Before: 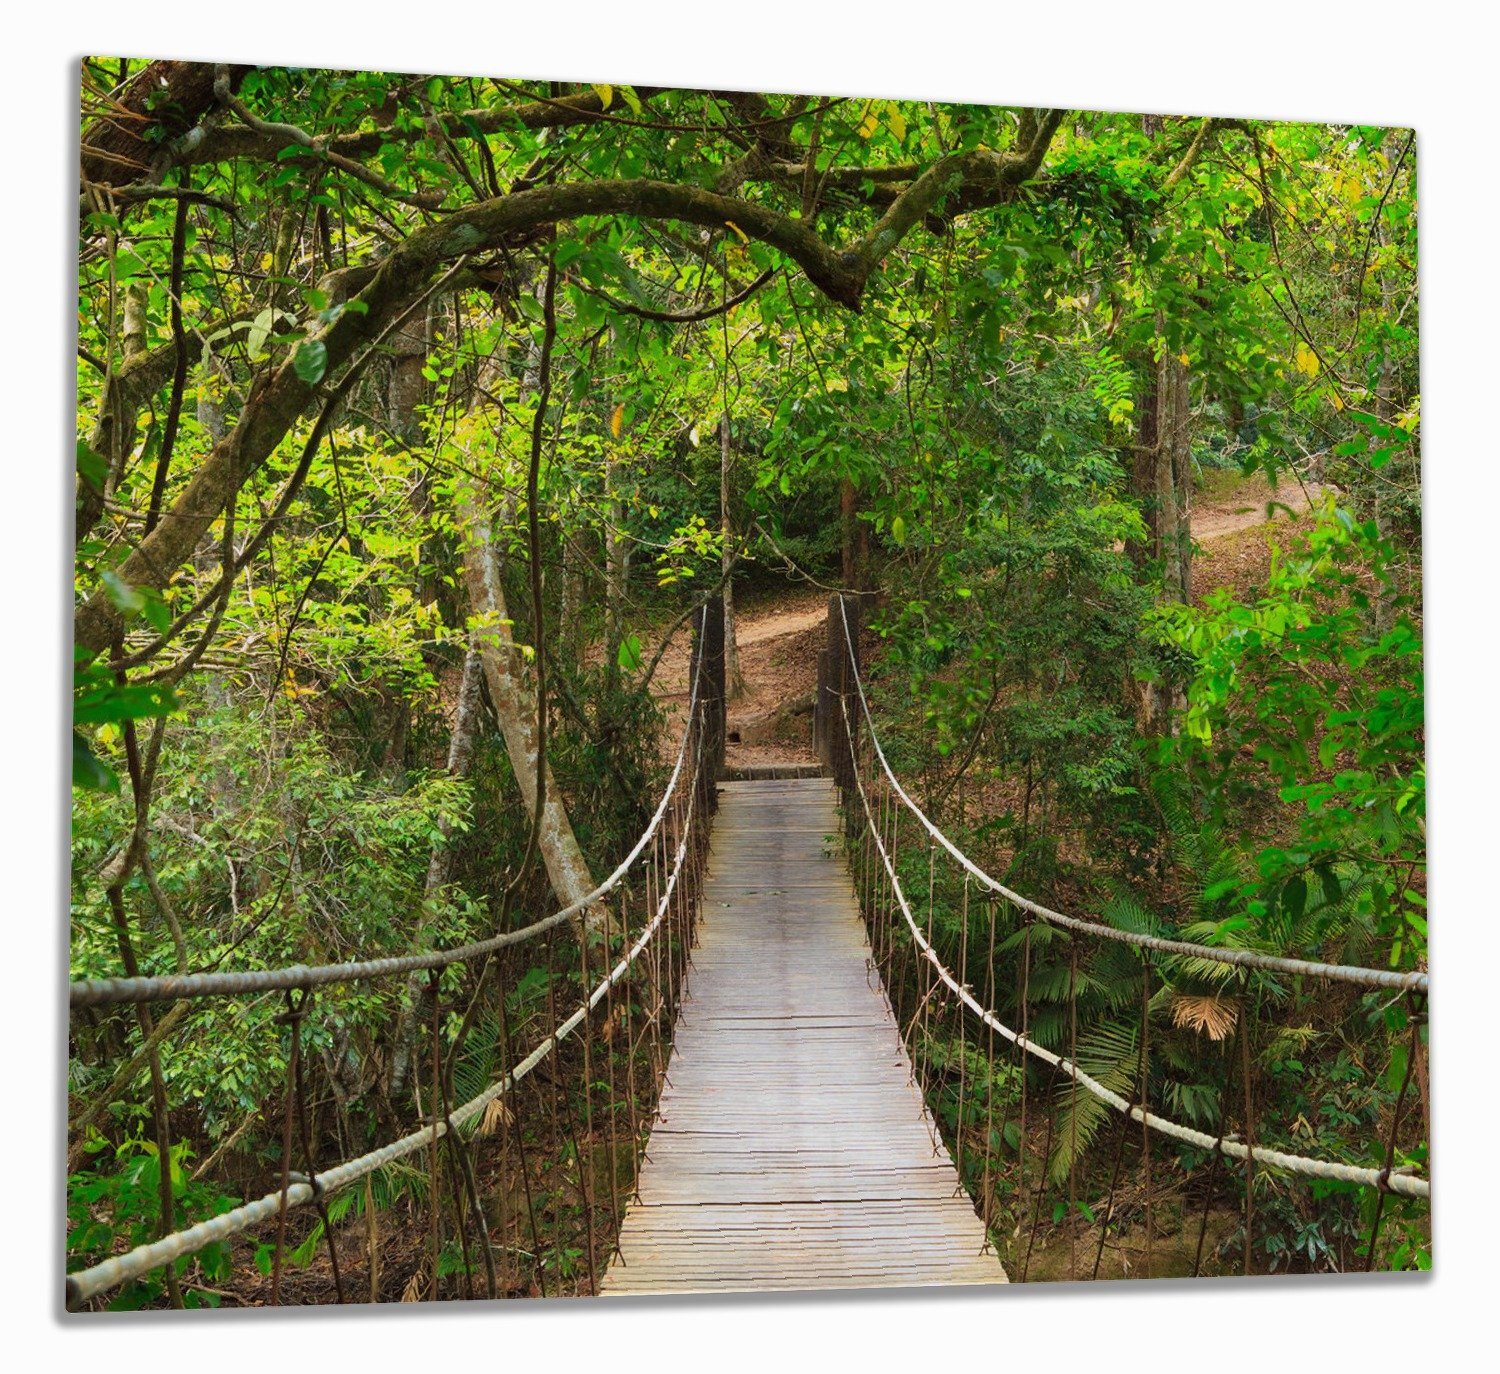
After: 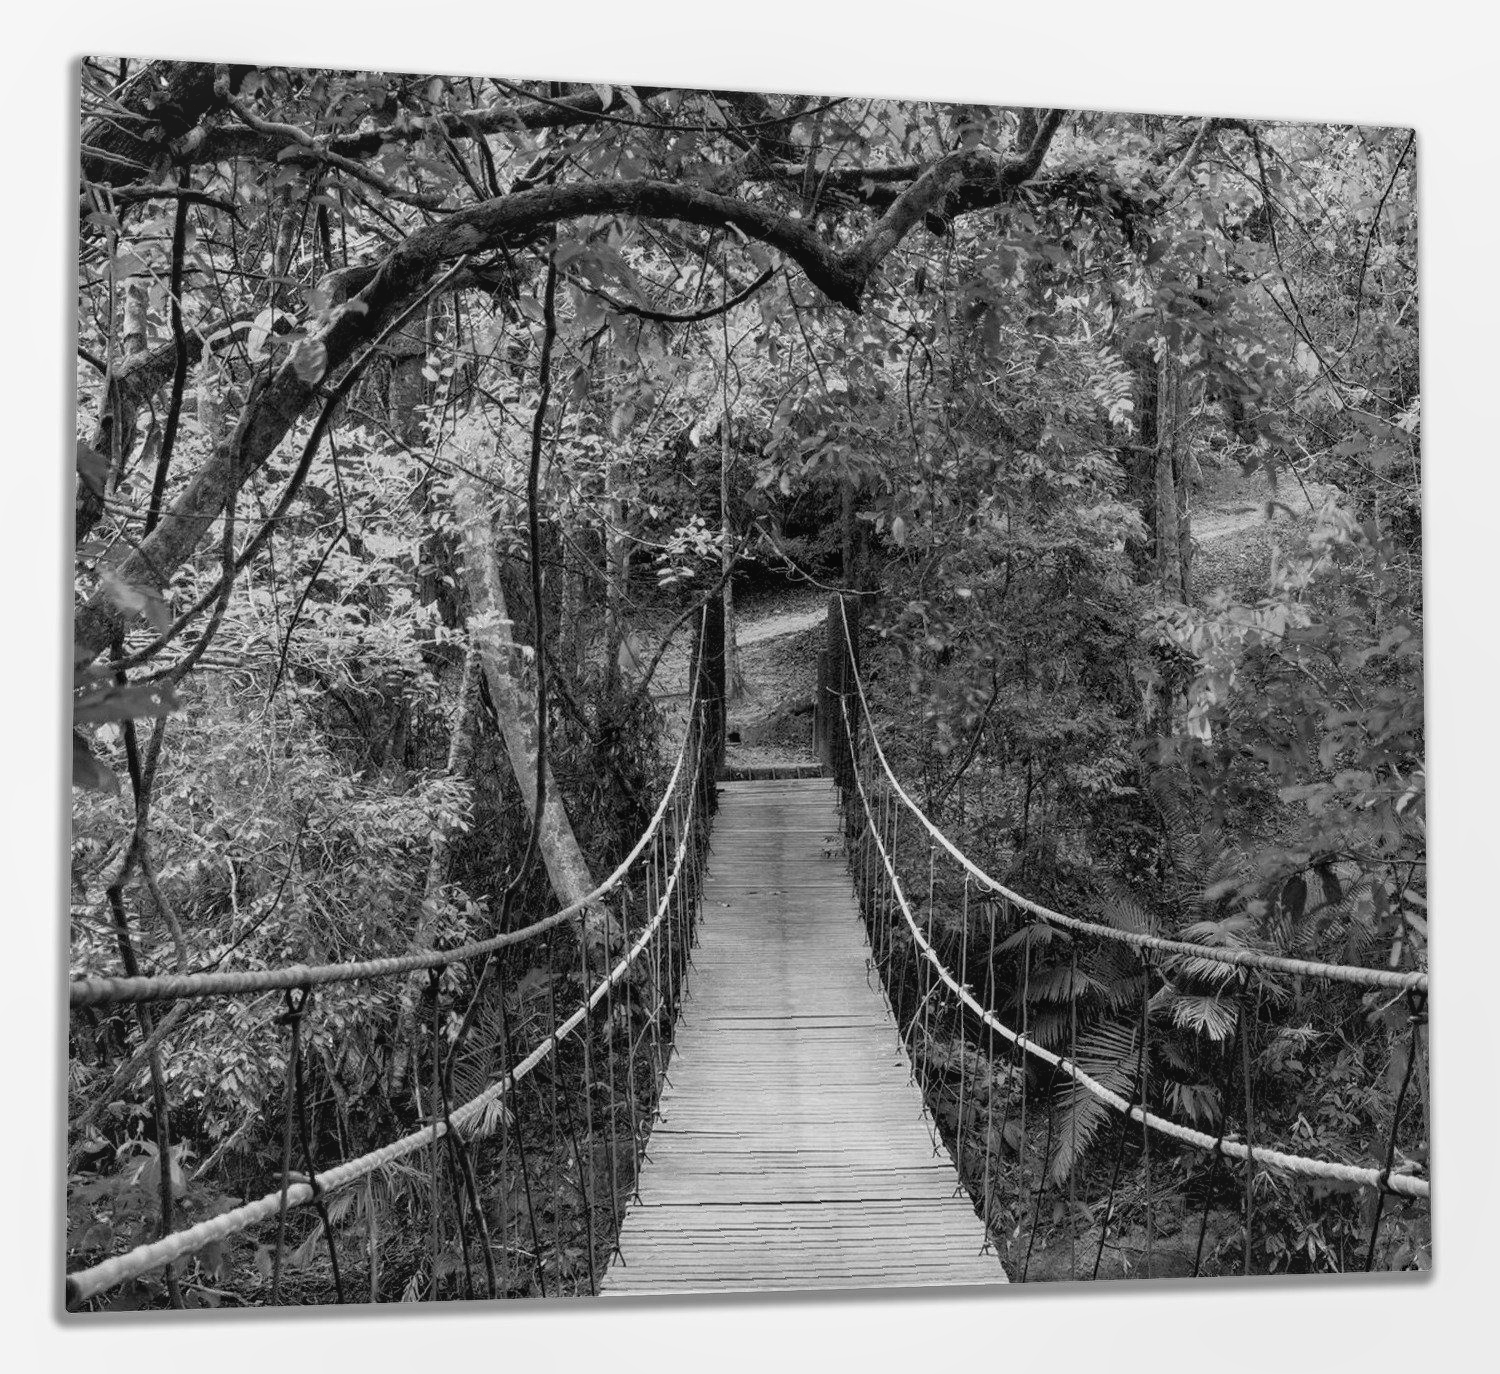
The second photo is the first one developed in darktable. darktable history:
local contrast: detail 110%
color balance rgb: perceptual saturation grading › global saturation 20%, global vibrance 20%
exposure: black level correction 0.012, compensate highlight preservation false
monochrome: on, module defaults
